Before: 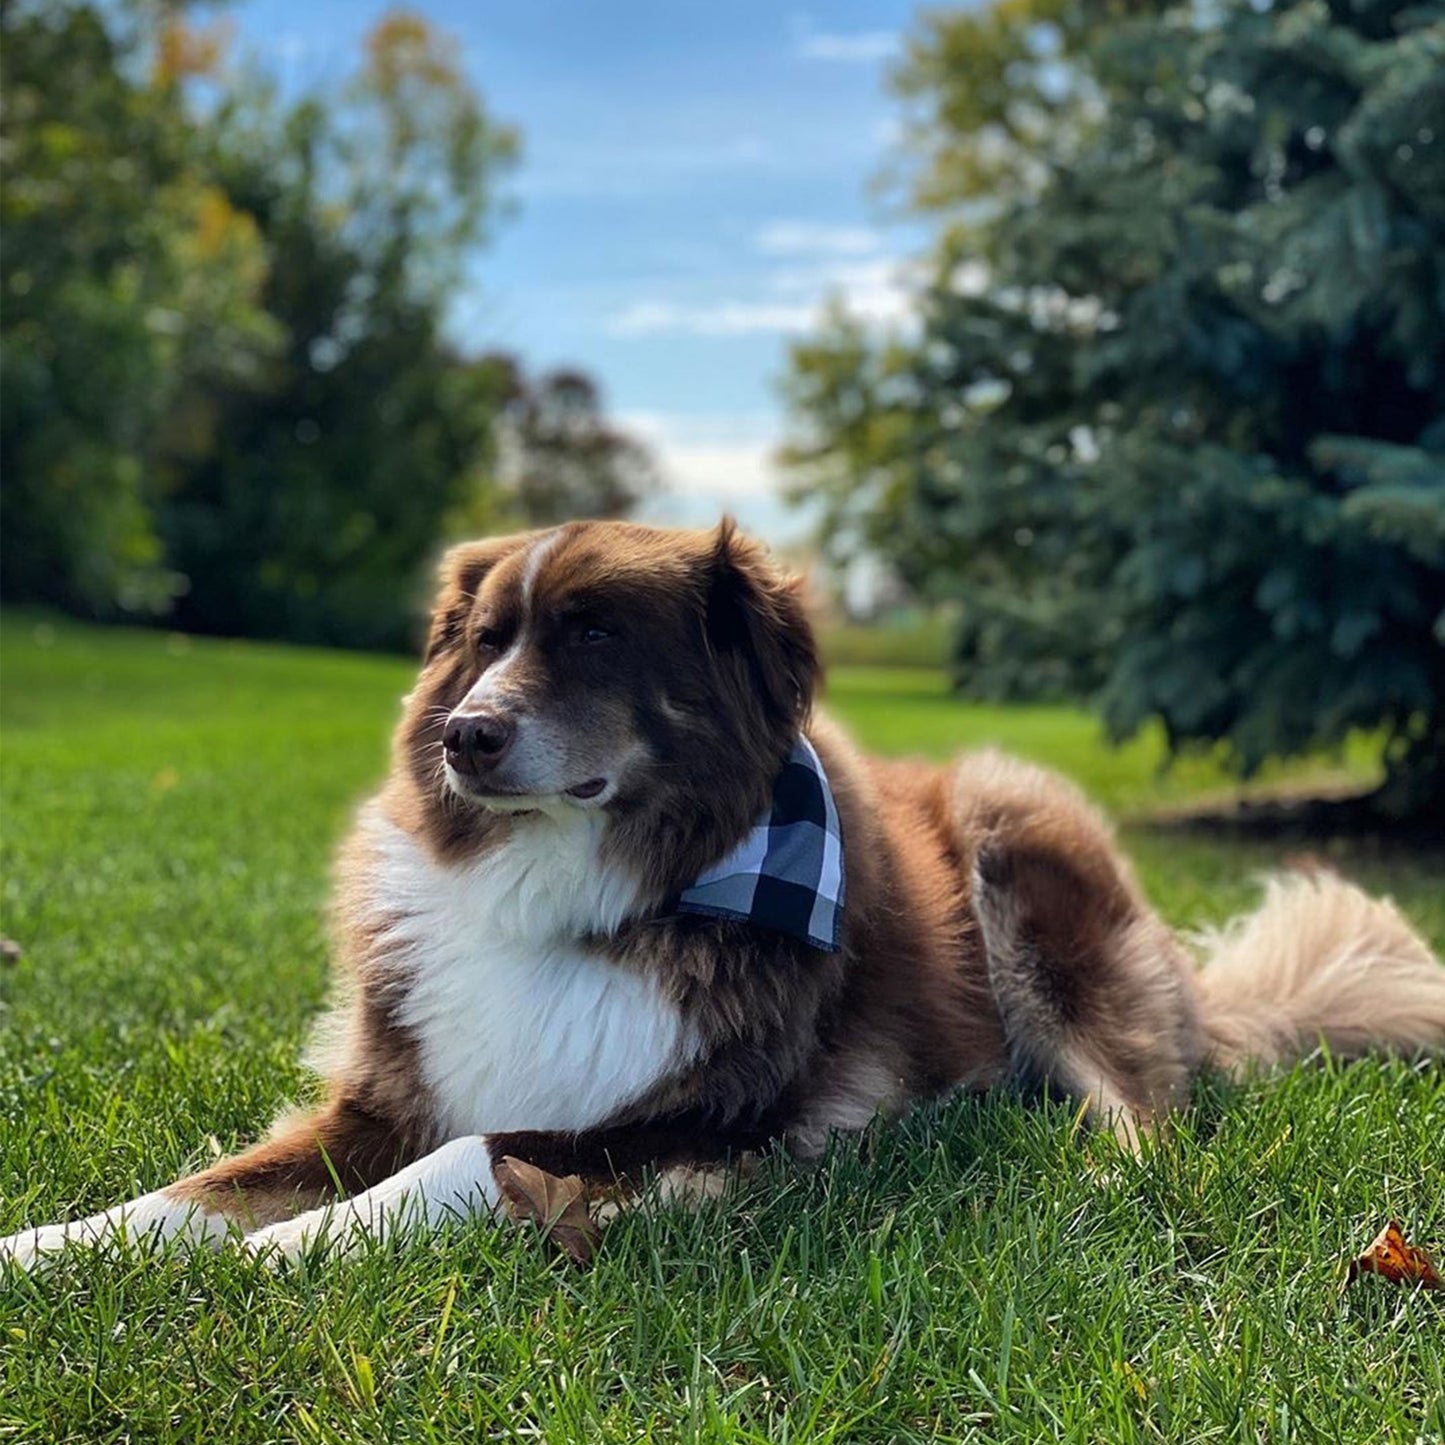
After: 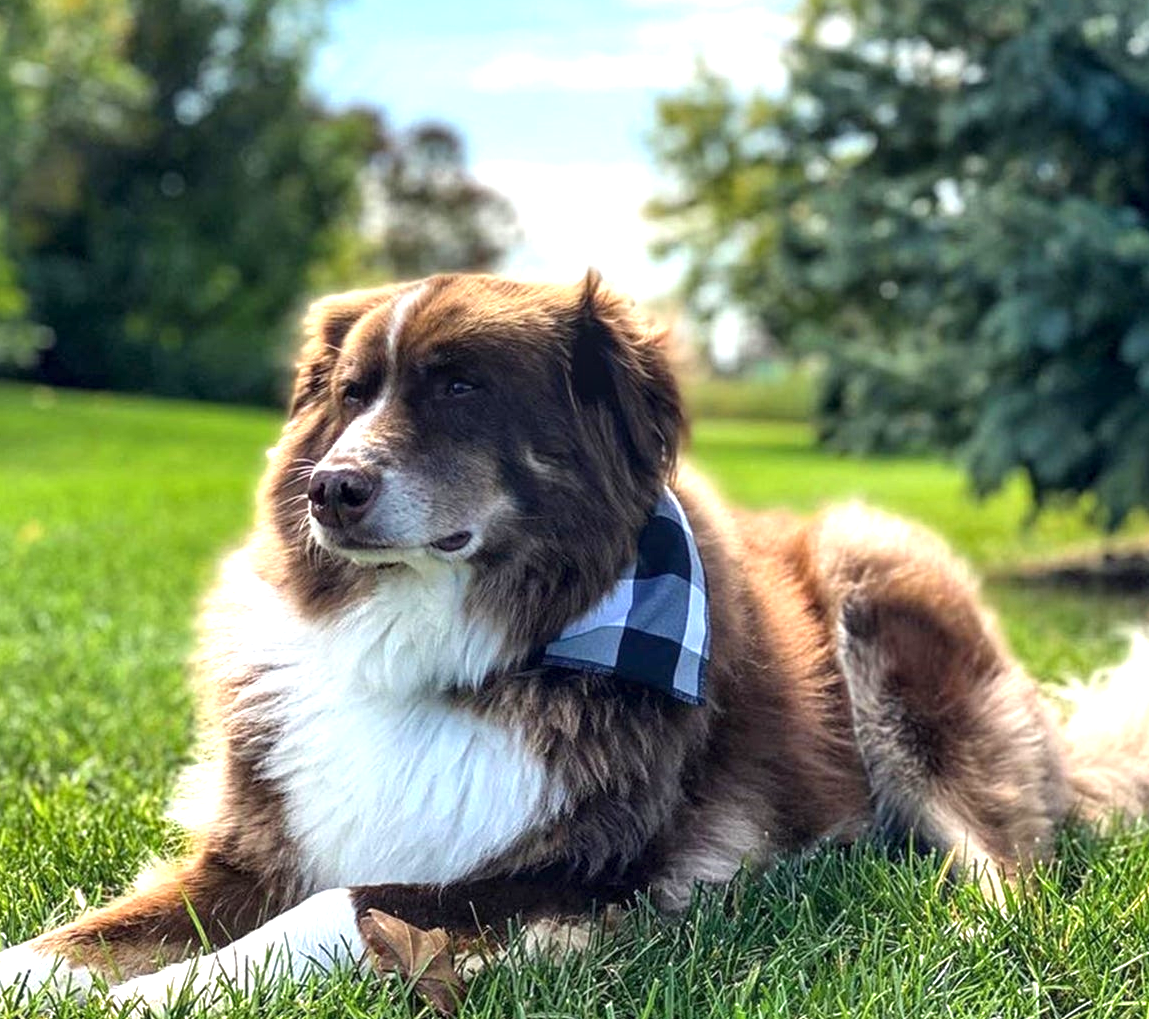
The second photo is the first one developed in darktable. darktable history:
exposure: exposure 1 EV, compensate exposure bias true, compensate highlight preservation false
local contrast: on, module defaults
crop: left 9.375%, top 17.1%, right 11.04%, bottom 12.357%
